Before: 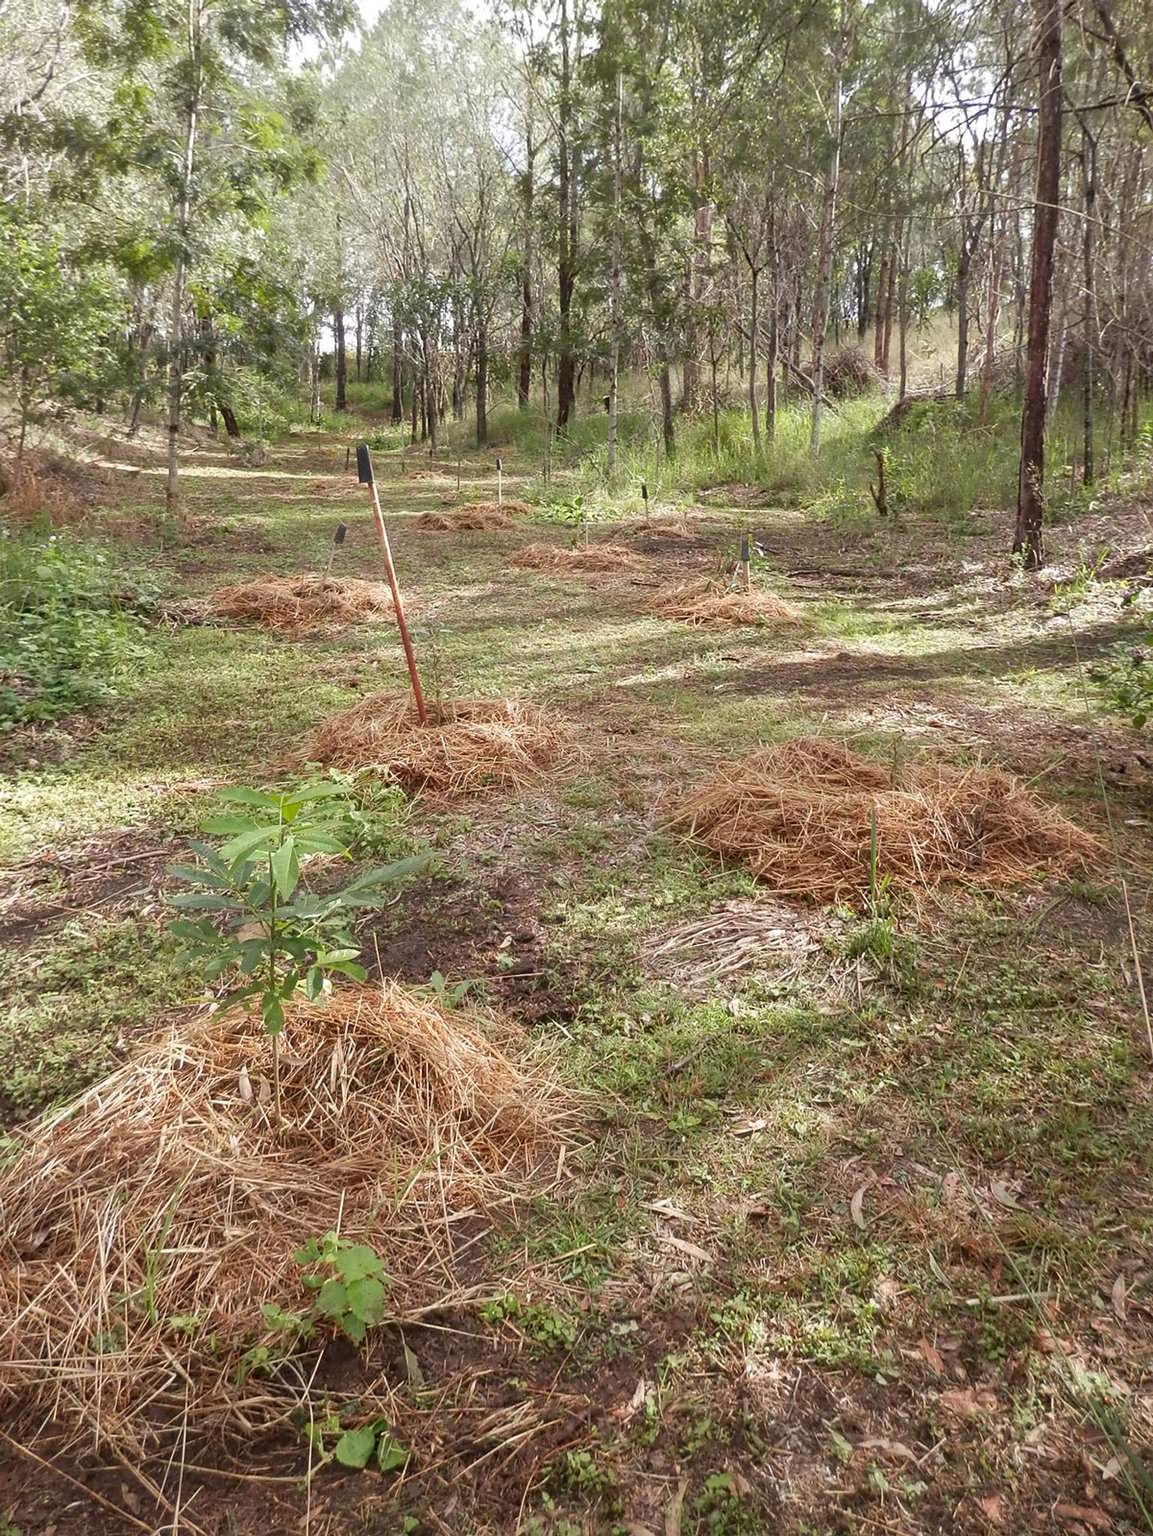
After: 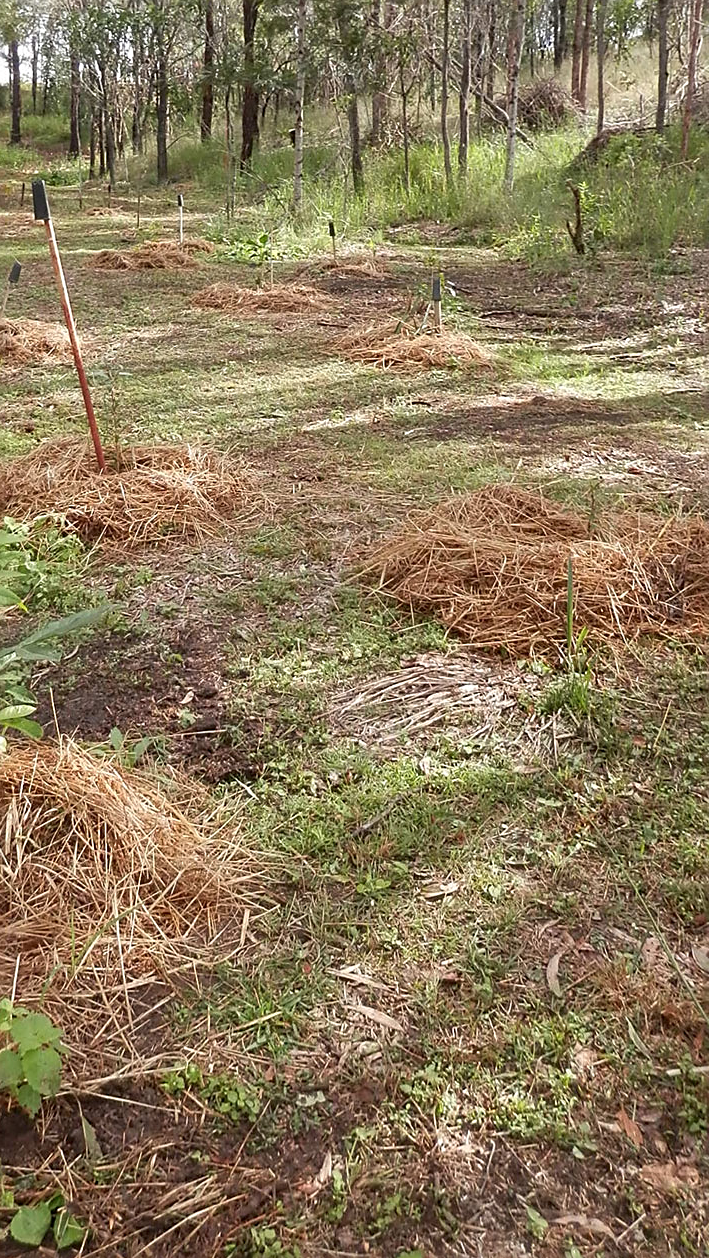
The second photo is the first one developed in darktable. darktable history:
sharpen: on, module defaults
crop and rotate: left 28.256%, top 17.734%, right 12.656%, bottom 3.573%
